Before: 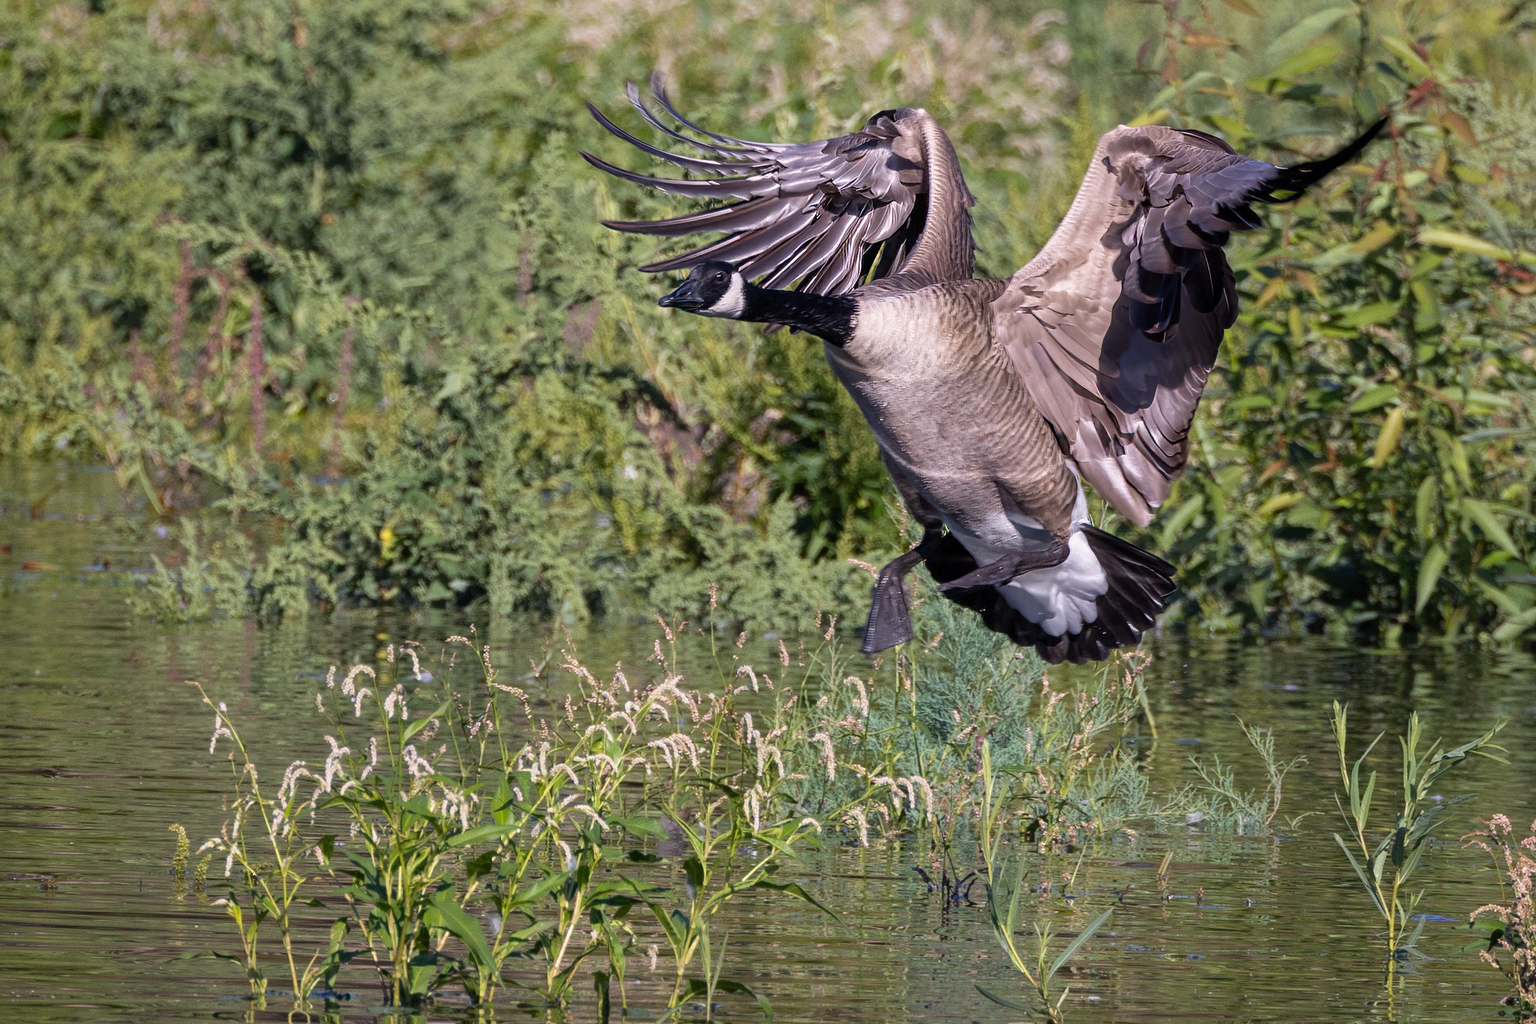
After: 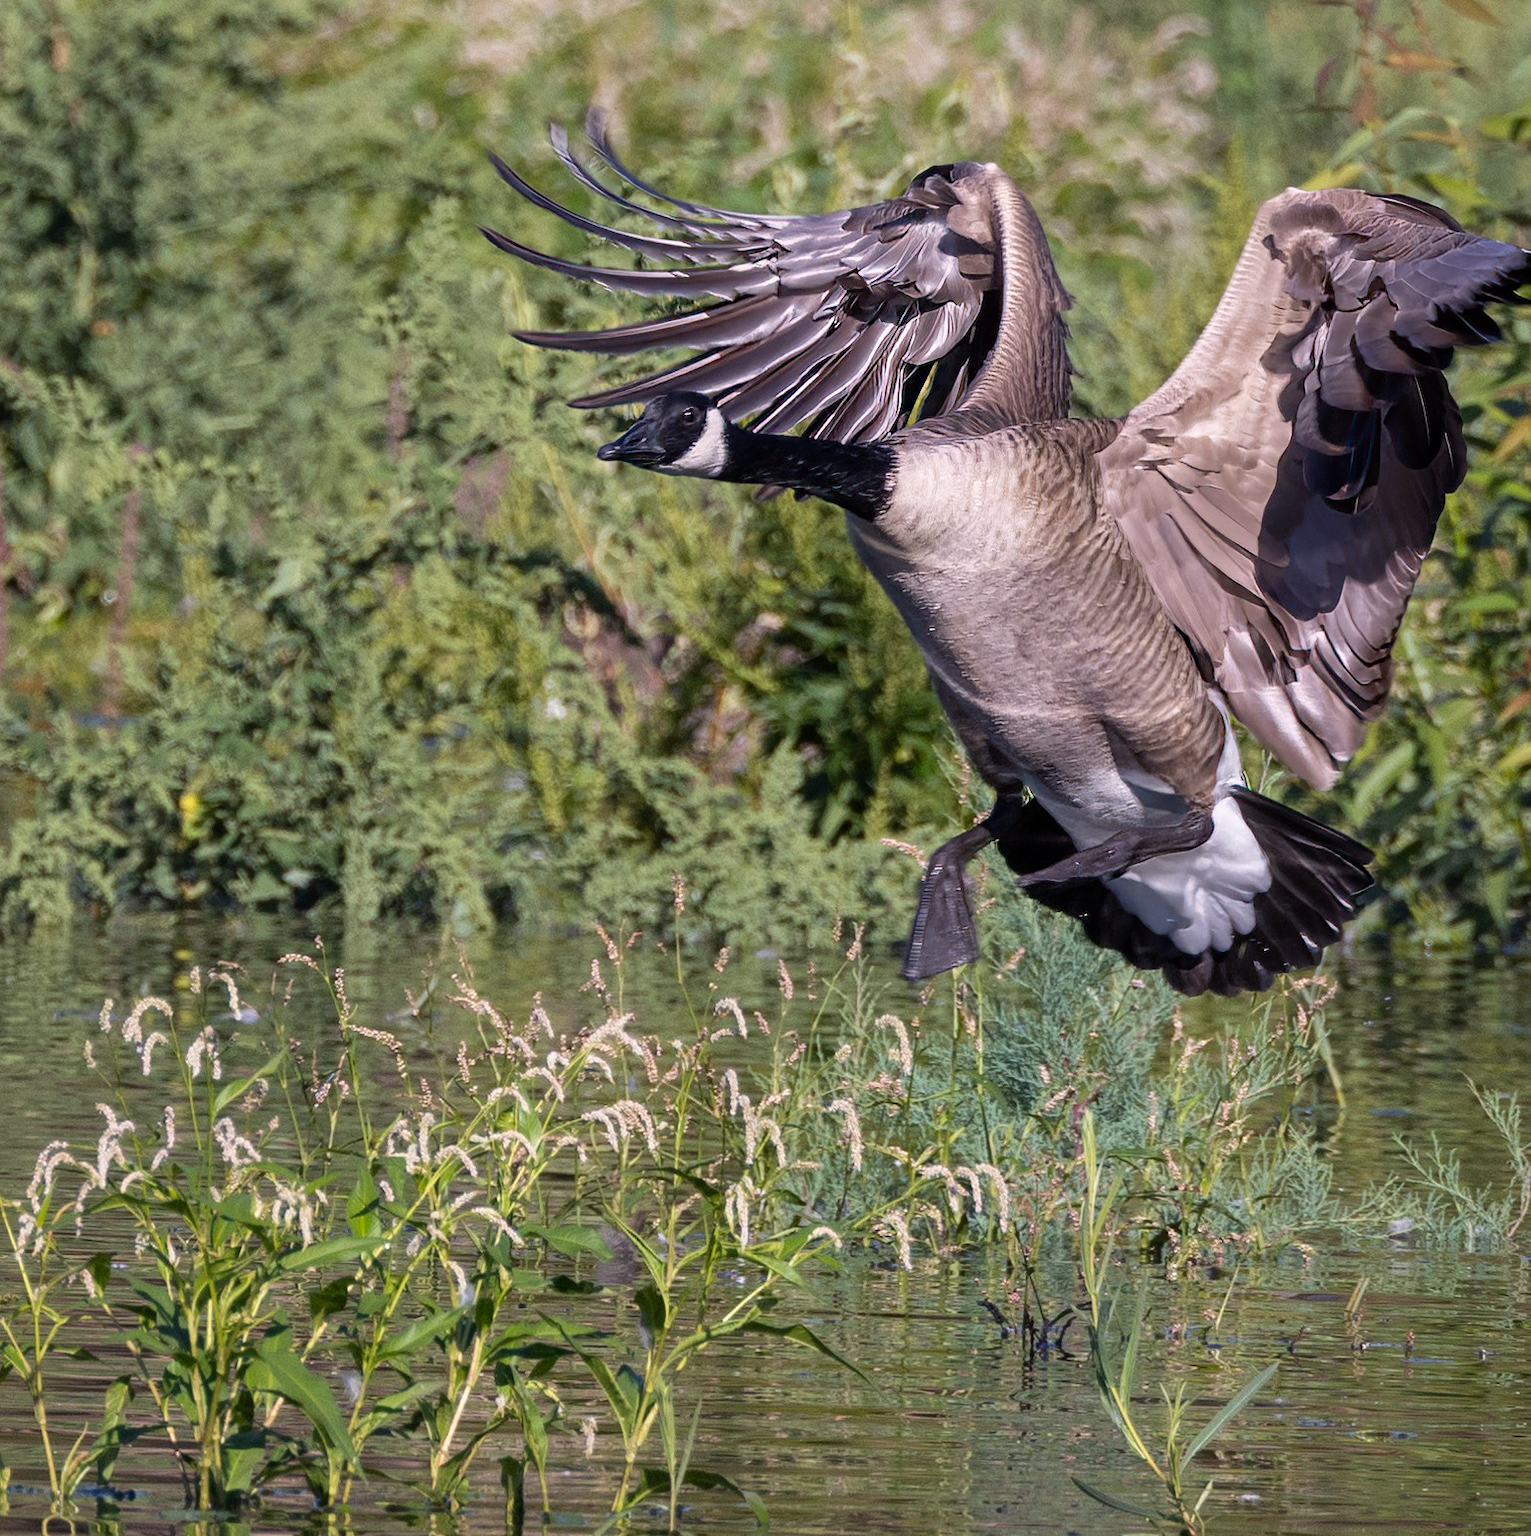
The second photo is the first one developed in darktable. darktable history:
crop: left 16.954%, right 16.559%
